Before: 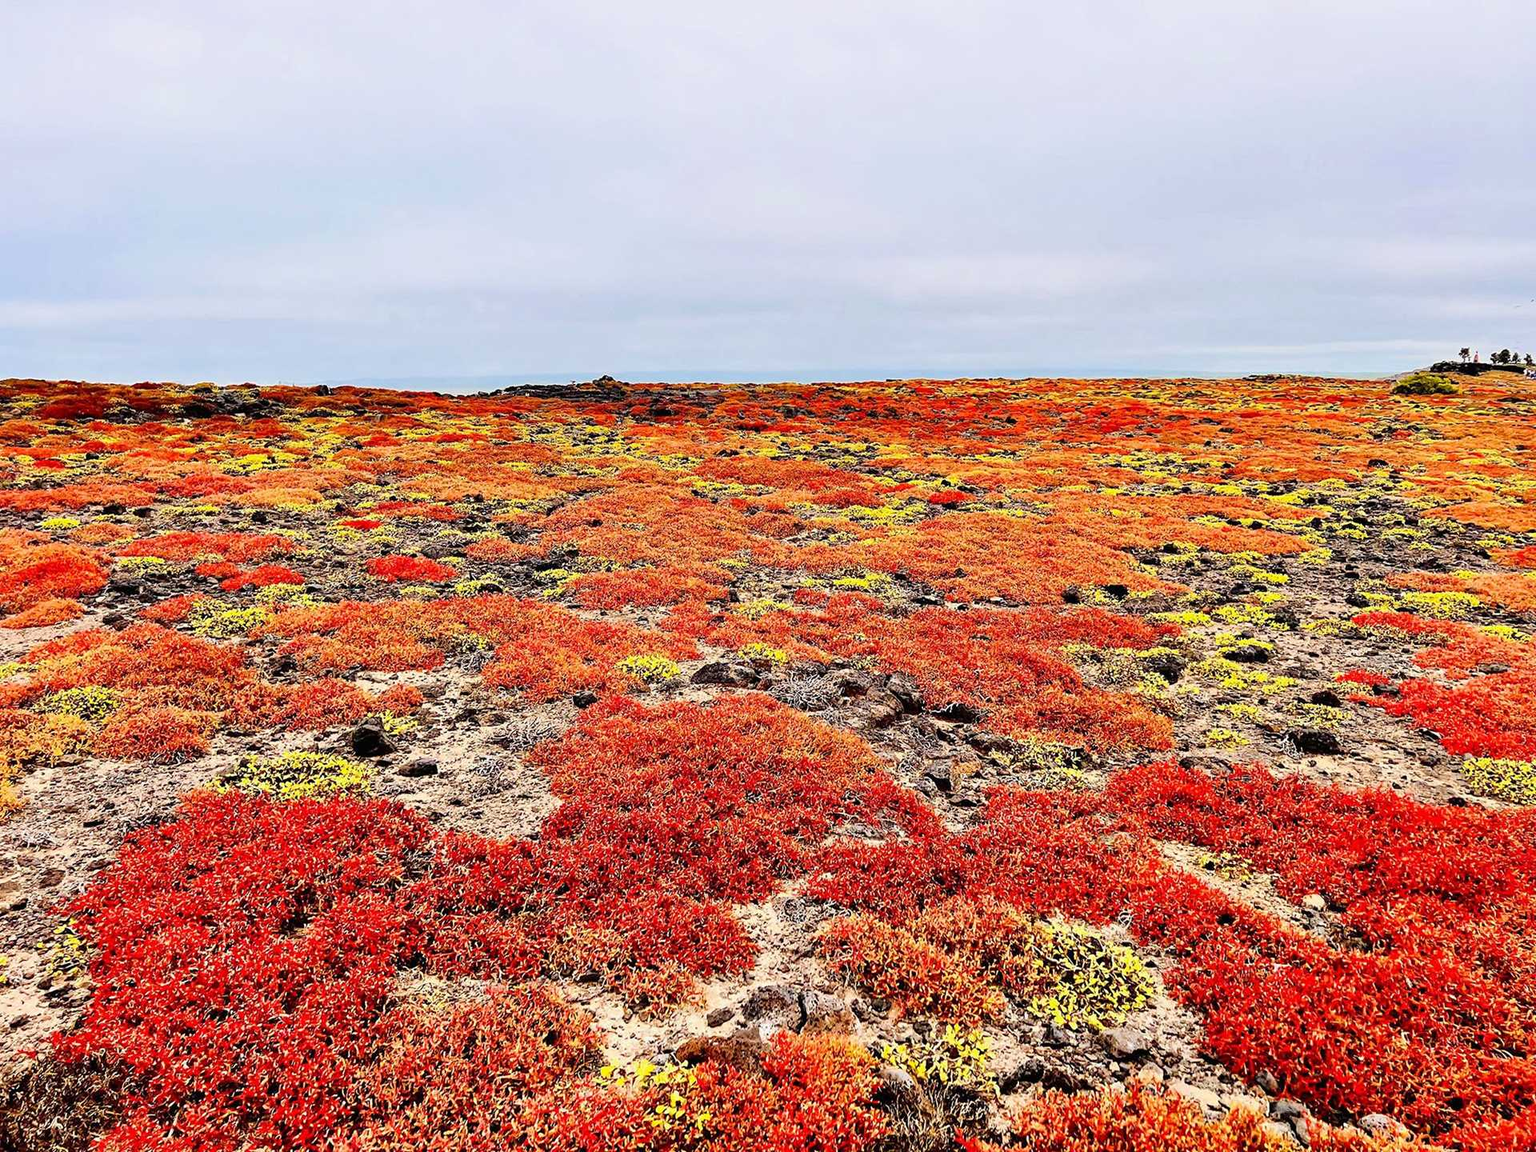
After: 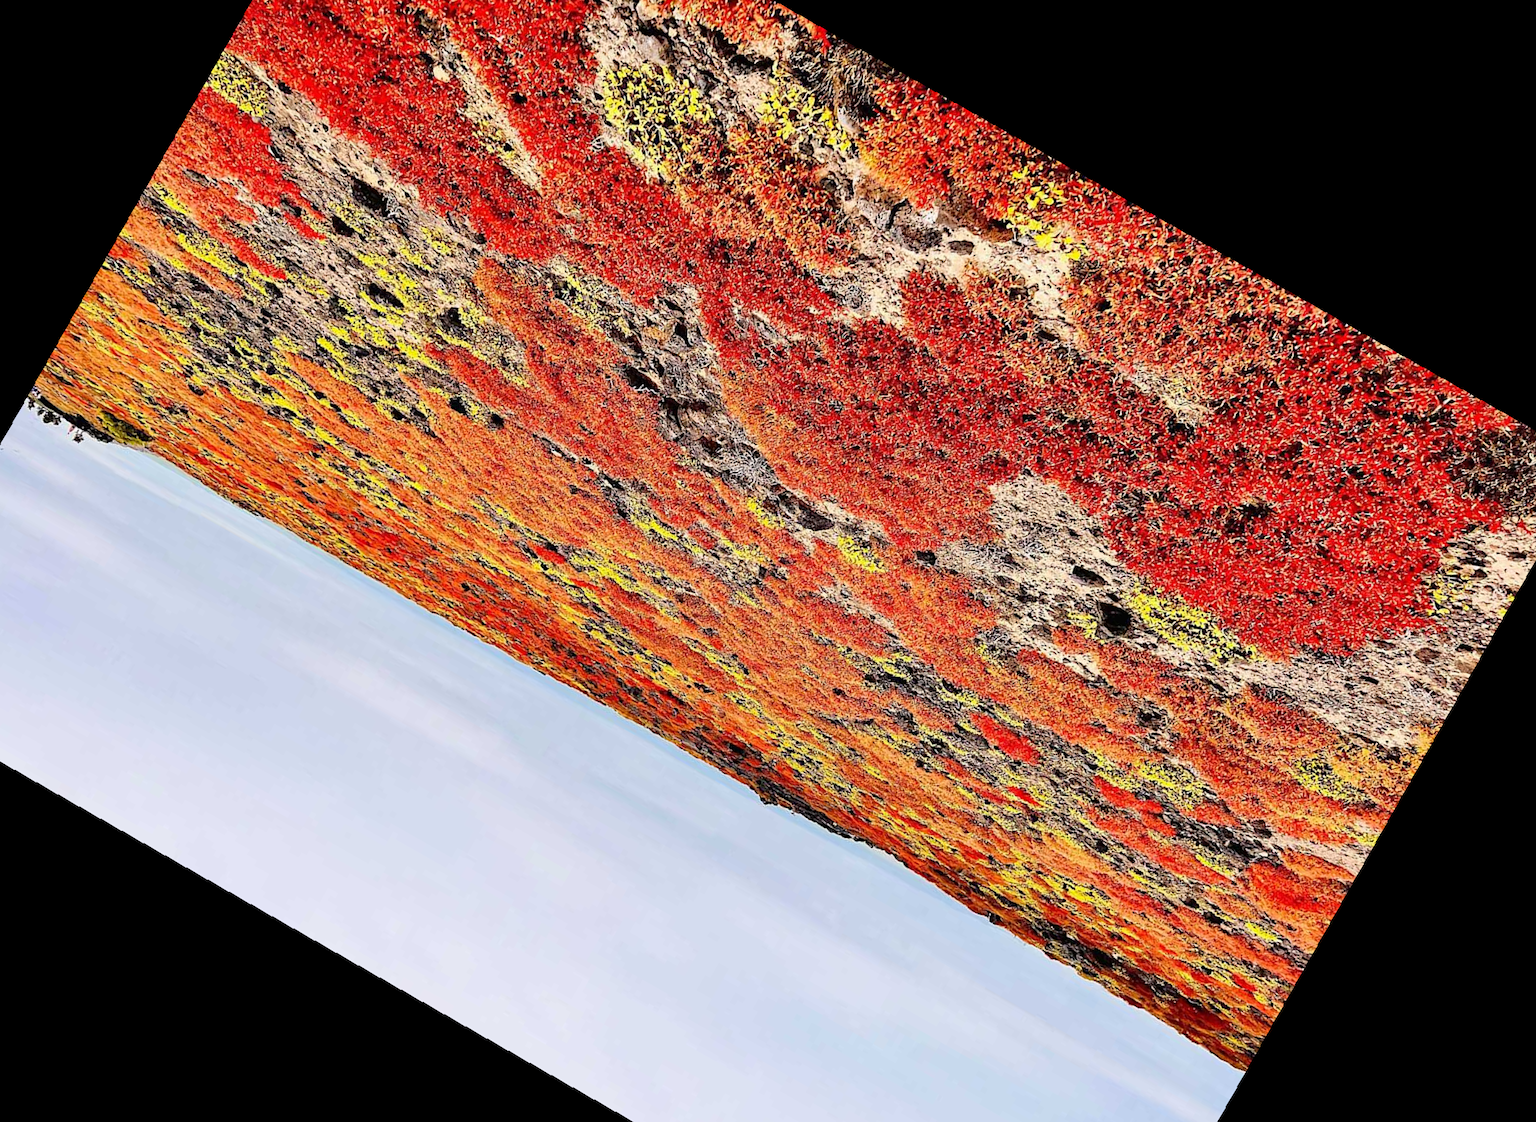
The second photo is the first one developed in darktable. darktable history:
rotate and perspective: rotation -1.77°, lens shift (horizontal) 0.004, automatic cropping off
crop and rotate: angle 148.68°, left 9.111%, top 15.603%, right 4.588%, bottom 17.041%
